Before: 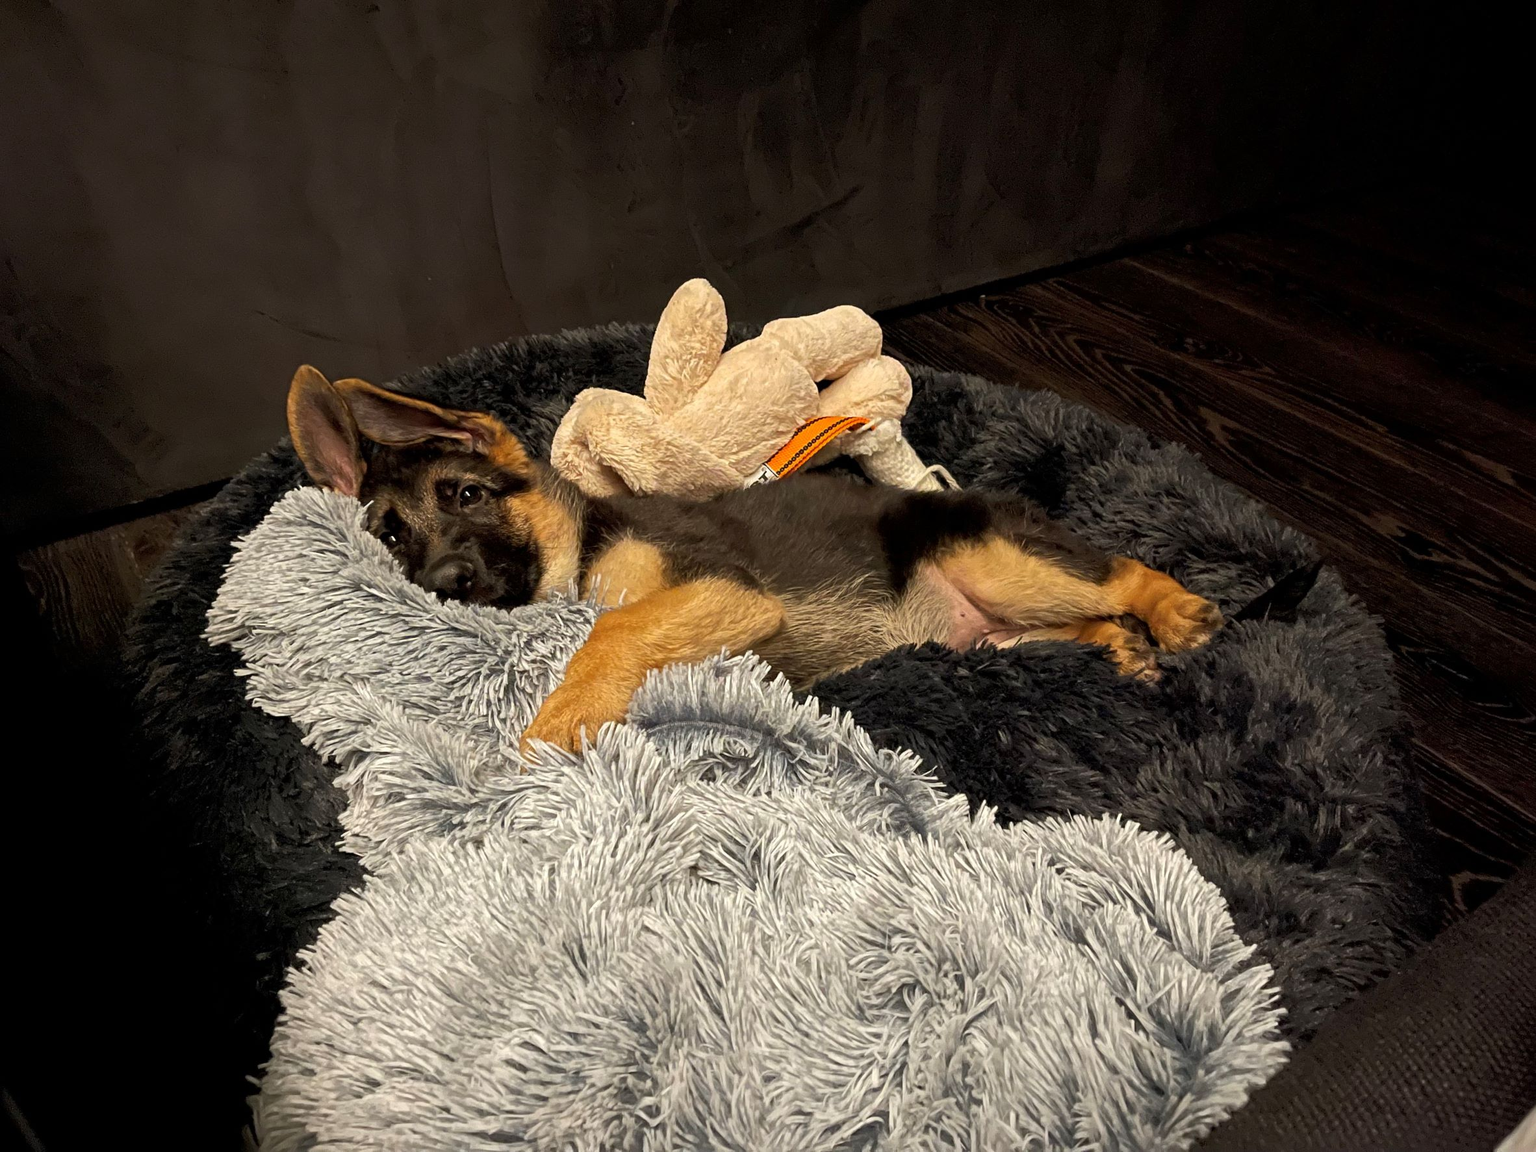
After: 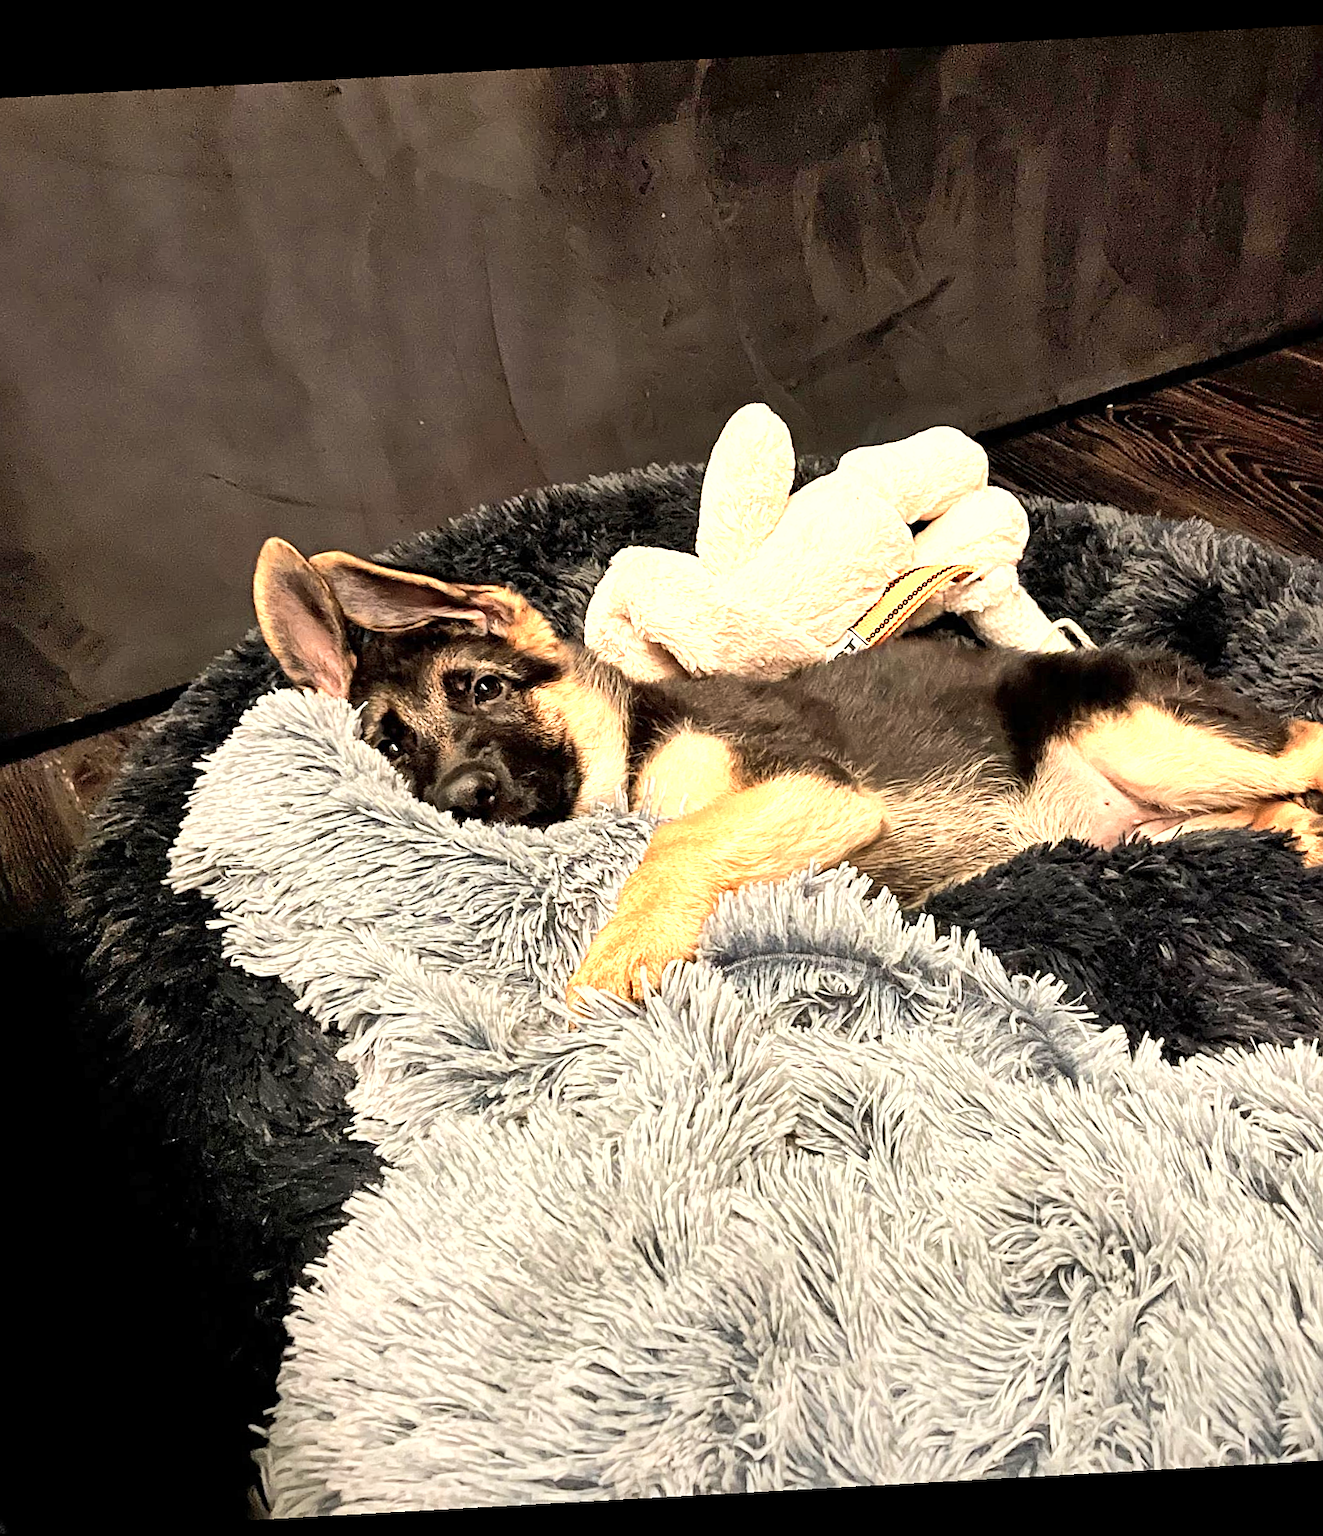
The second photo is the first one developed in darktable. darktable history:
crop and rotate: left 6.617%, right 26.717%
graduated density: rotation -180°, offset 27.42
sharpen: on, module defaults
color zones: curves: ch0 [(0.018, 0.548) (0.224, 0.64) (0.425, 0.447) (0.675, 0.575) (0.732, 0.579)]; ch1 [(0.066, 0.487) (0.25, 0.5) (0.404, 0.43) (0.75, 0.421) (0.956, 0.421)]; ch2 [(0.044, 0.561) (0.215, 0.465) (0.399, 0.544) (0.465, 0.548) (0.614, 0.447) (0.724, 0.43) (0.882, 0.623) (0.956, 0.632)]
base curve: curves: ch0 [(0, 0) (0.025, 0.046) (0.112, 0.277) (0.467, 0.74) (0.814, 0.929) (1, 0.942)]
shadows and highlights: low approximation 0.01, soften with gaussian
rotate and perspective: rotation -3.18°, automatic cropping off
exposure: exposure 0.236 EV, compensate highlight preservation false
